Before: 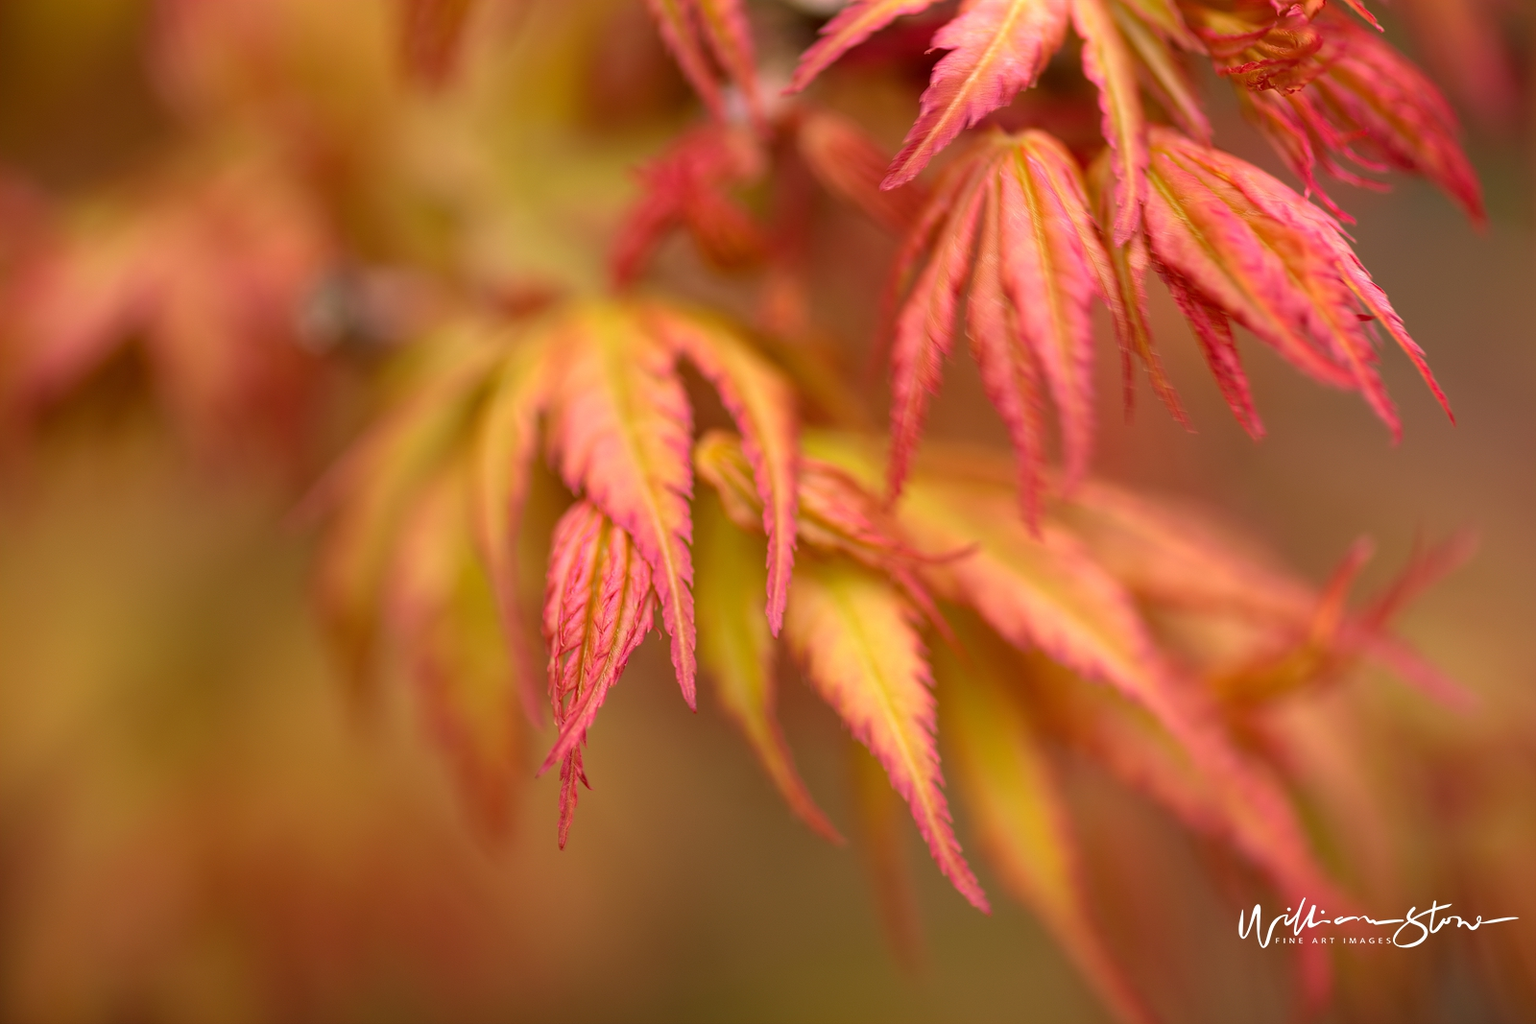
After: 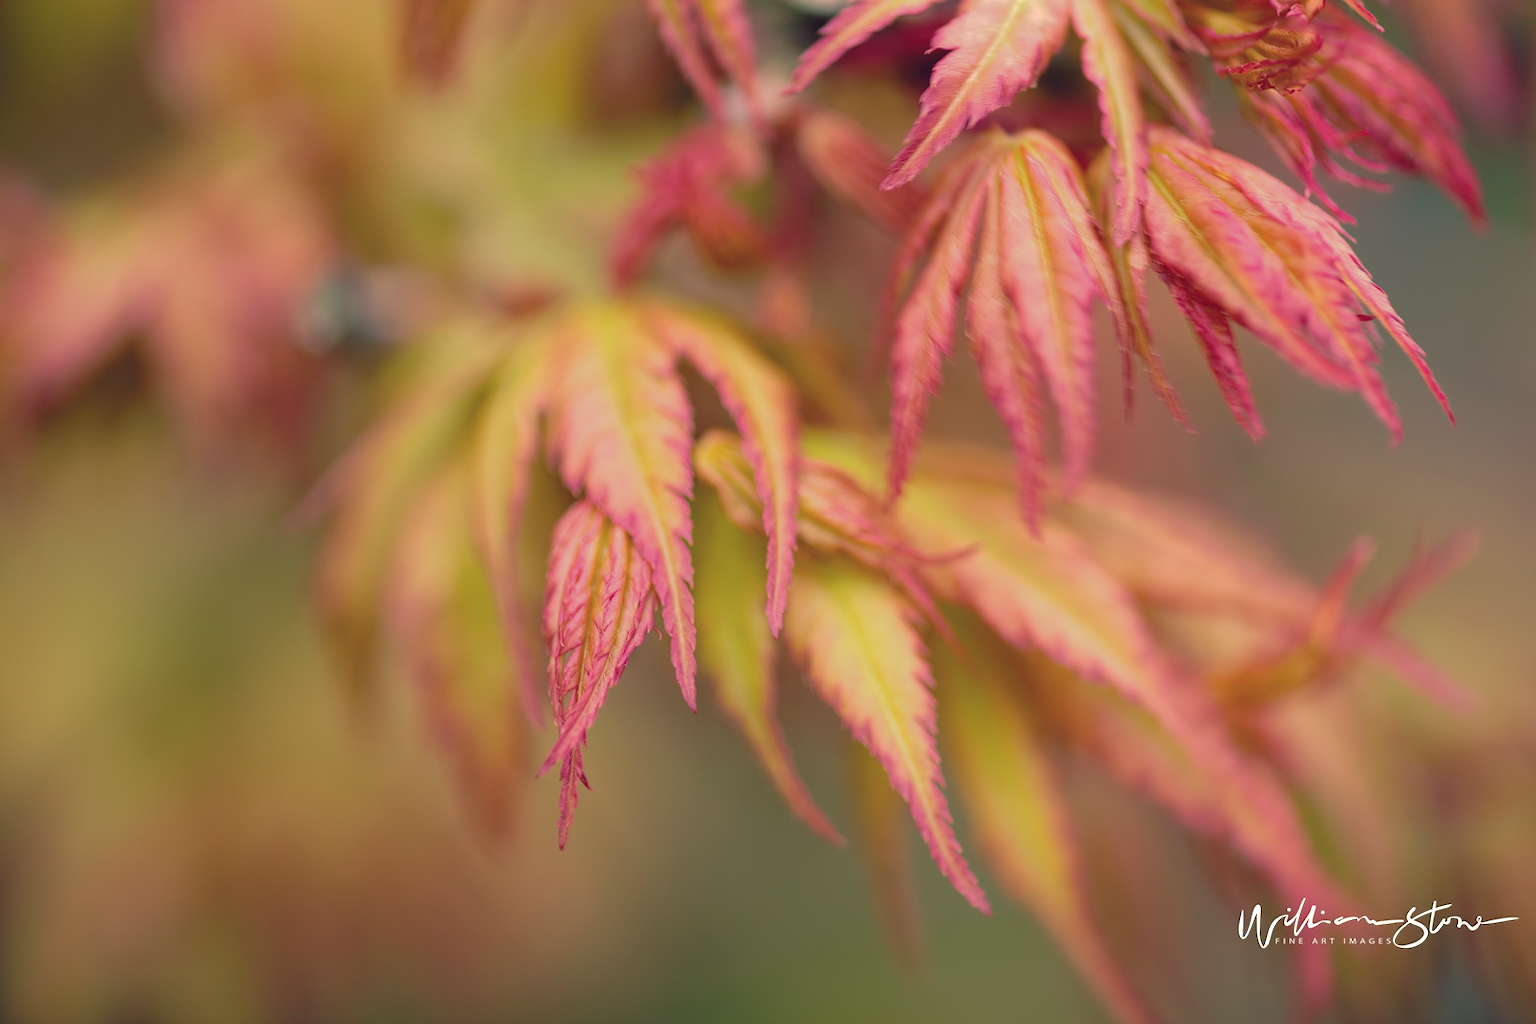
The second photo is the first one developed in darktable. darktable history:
tone curve: curves: ch0 [(0, 0) (0.003, 0.048) (0.011, 0.055) (0.025, 0.065) (0.044, 0.089) (0.069, 0.111) (0.1, 0.132) (0.136, 0.163) (0.177, 0.21) (0.224, 0.259) (0.277, 0.323) (0.335, 0.385) (0.399, 0.442) (0.468, 0.508) (0.543, 0.578) (0.623, 0.648) (0.709, 0.716) (0.801, 0.781) (0.898, 0.845) (1, 1)], preserve colors none
color look up table: target L [98.31, 96.52, 93.37, 86.32, 82.16, 79.05, 79.26, 63.76, 50.43, 34.23, 26.31, 12.55, 202.79, 109.57, 80.93, 78.64, 68.27, 67.09, 58.97, 49.12, 46.13, 50.21, 50.15, 24.46, 16.61, 9.461, 90.48, 74.93, 66.52, 60.52, 60.82, 60.06, 41.29, 38.73, 36.99, 37.62, 31.45, 18.49, 17.71, 17.81, 13.11, 90.56, 80.65, 62.37, 60.07, 60.54, 51.6, 35.39, 35.28], target a [-29.9, -41.6, -19.69, -82.55, -86.07, -61.48, -26.71, -39.06, -54.58, -24.9, -26.23, -12.05, 0, 0.001, 12.28, 3.987, 35.07, 27.9, 62.64, 84.98, 78.83, 37.85, 15.07, 40.13, 8.168, 20.55, 3.904, 17.54, 8.082, 69.02, 33.93, -26.72, 68.67, -0.744, 28.64, -1.914, 60.24, 46.41, 37.06, 14.41, 43.36, -64.14, -15.16, -44.25, -30.21, -28.54, -38.17, -17.12, -12.82], target b [41.86, 53.64, 99.28, 30.42, 53.28, 81.03, 66.54, 21.15, 47.11, 30.26, 17.26, -6.803, -0.002, -0.006, 48.22, 32.95, 18.36, 69.77, 0.811, -2.833, 36.12, -2.284, 30.79, 2.164, 9.437, -21.82, 31.5, 8.85, 2.82, -15.52, -14.09, -17.91, -44.93, -50.43, -27.78, -37.91, -45.73, -81.35, -58.13, -47.61, -71.57, 25.92, 19.26, -9.166, -11.01, 1.941, -2.825, -11.98, -32.06], num patches 49
